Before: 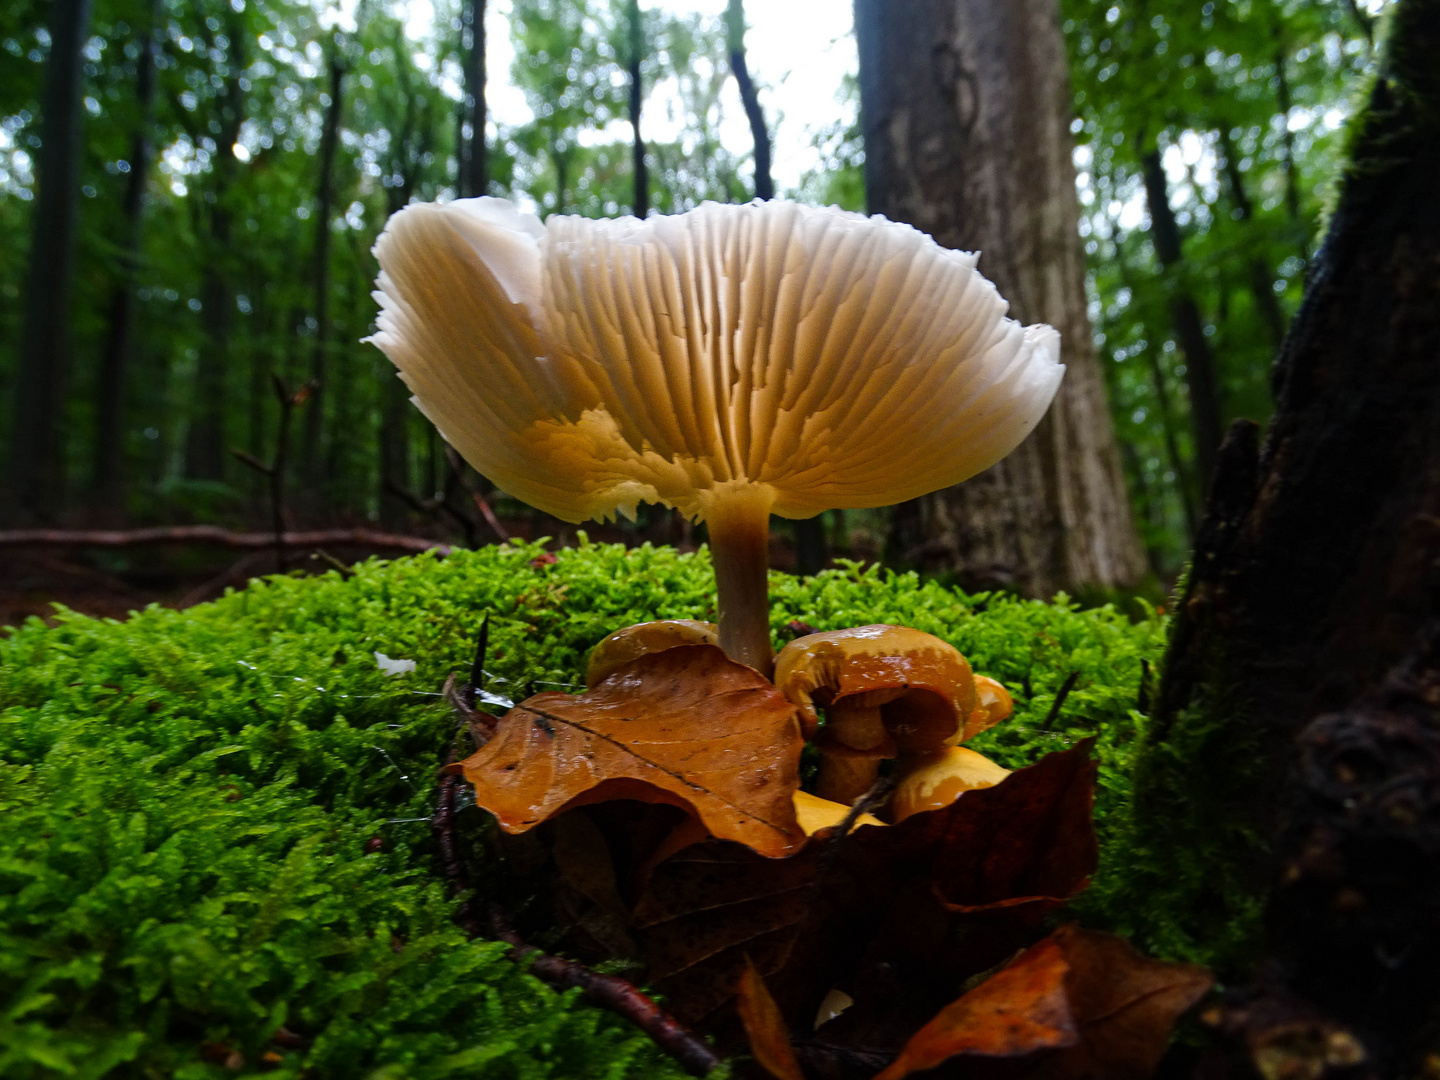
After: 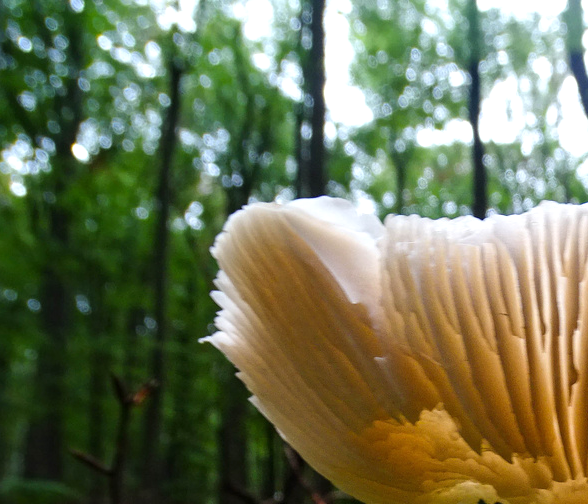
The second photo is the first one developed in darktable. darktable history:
exposure: exposure 0.203 EV, compensate highlight preservation false
crop and rotate: left 11.216%, top 0.073%, right 47.925%, bottom 53.217%
